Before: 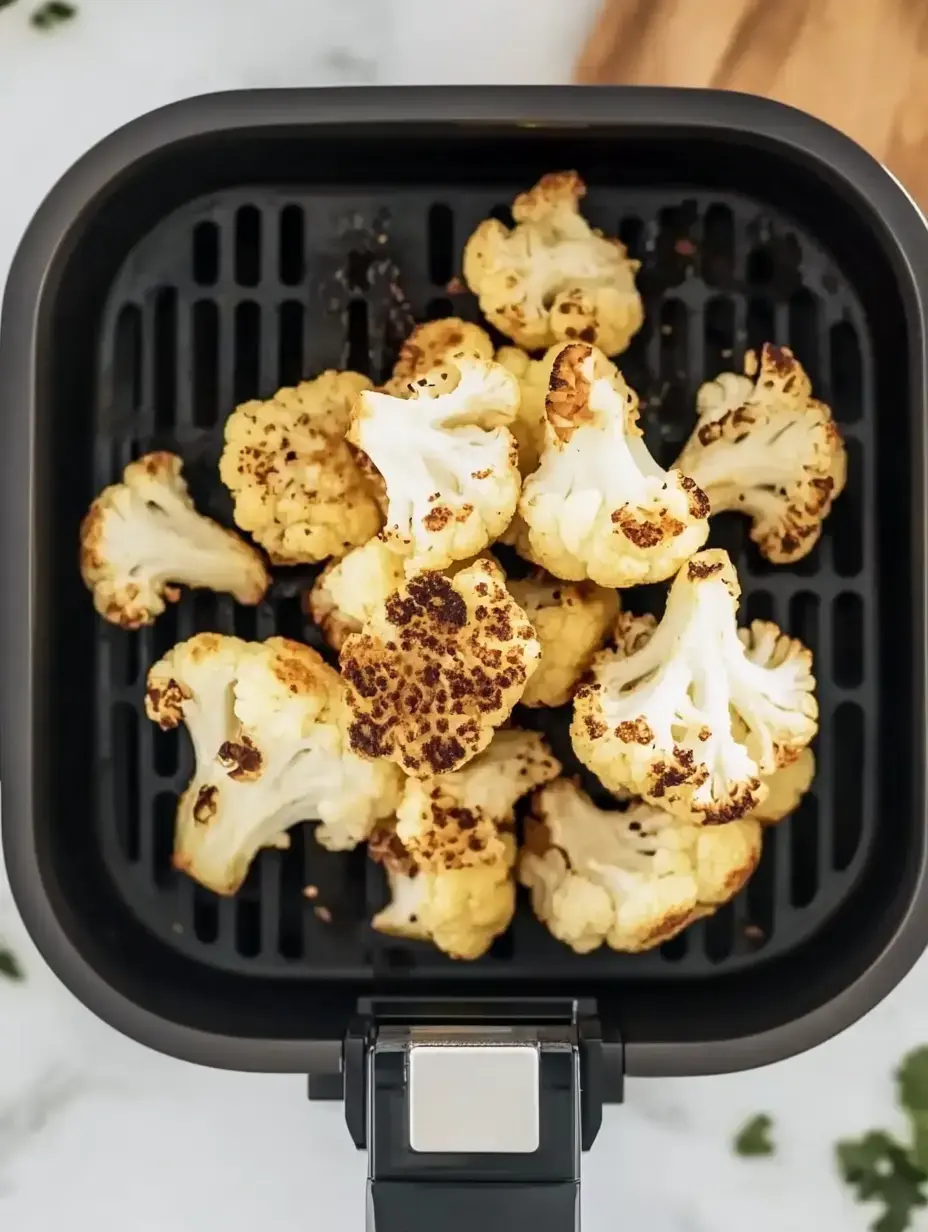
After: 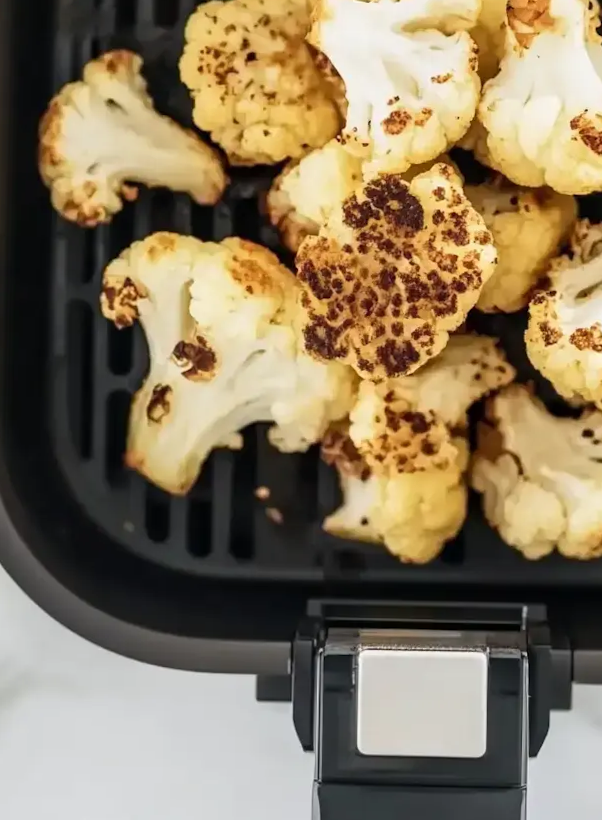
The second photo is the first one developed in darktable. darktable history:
crop and rotate: angle -1.08°, left 3.57%, top 31.729%, right 29.867%
